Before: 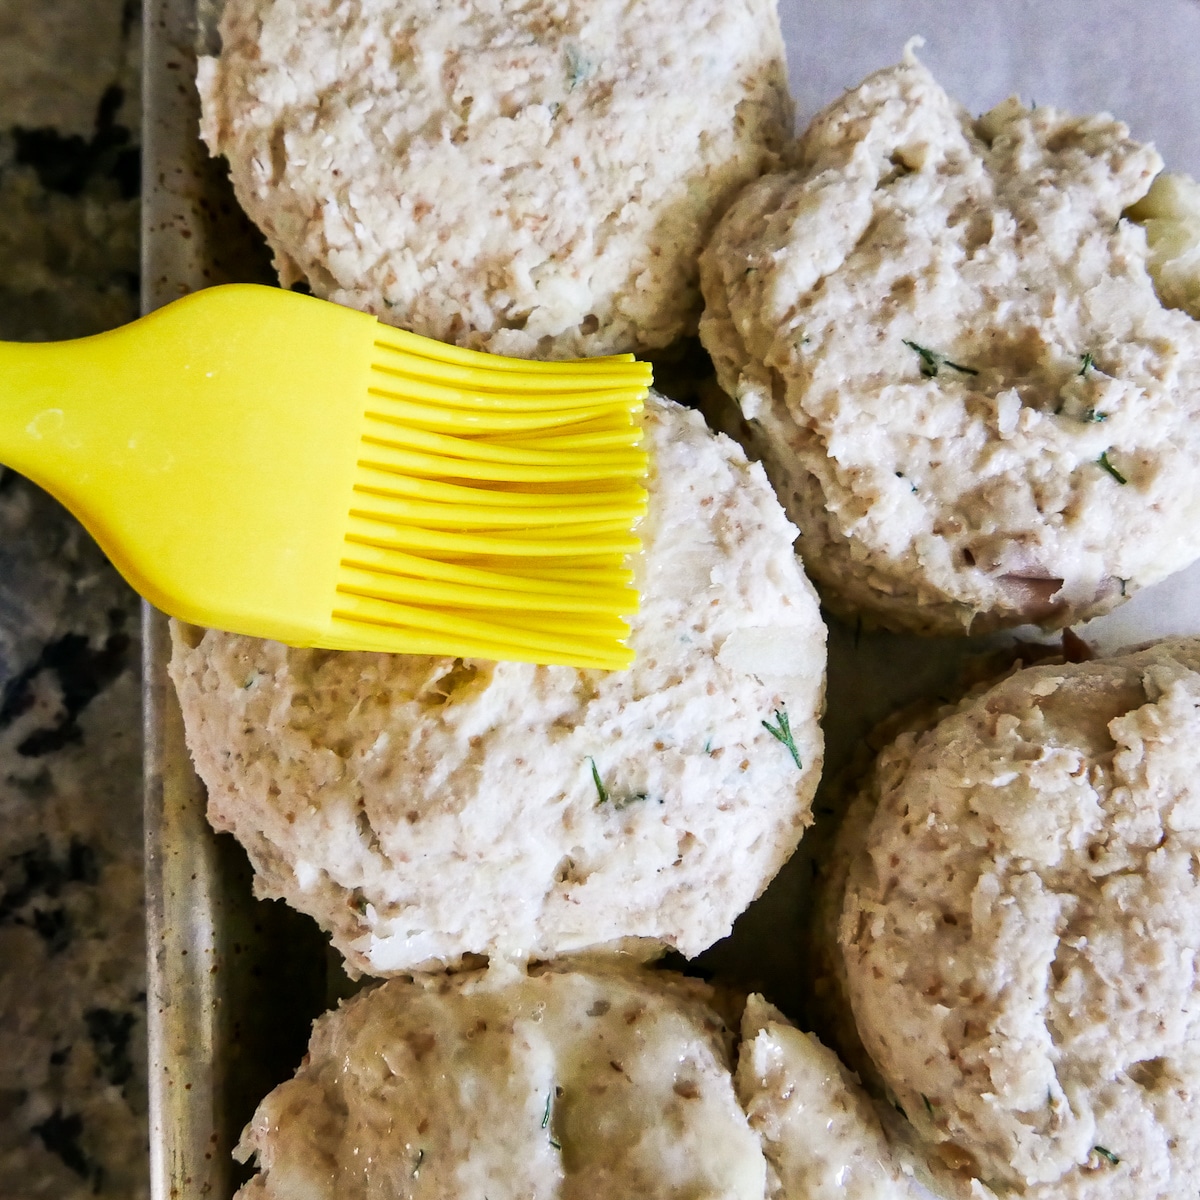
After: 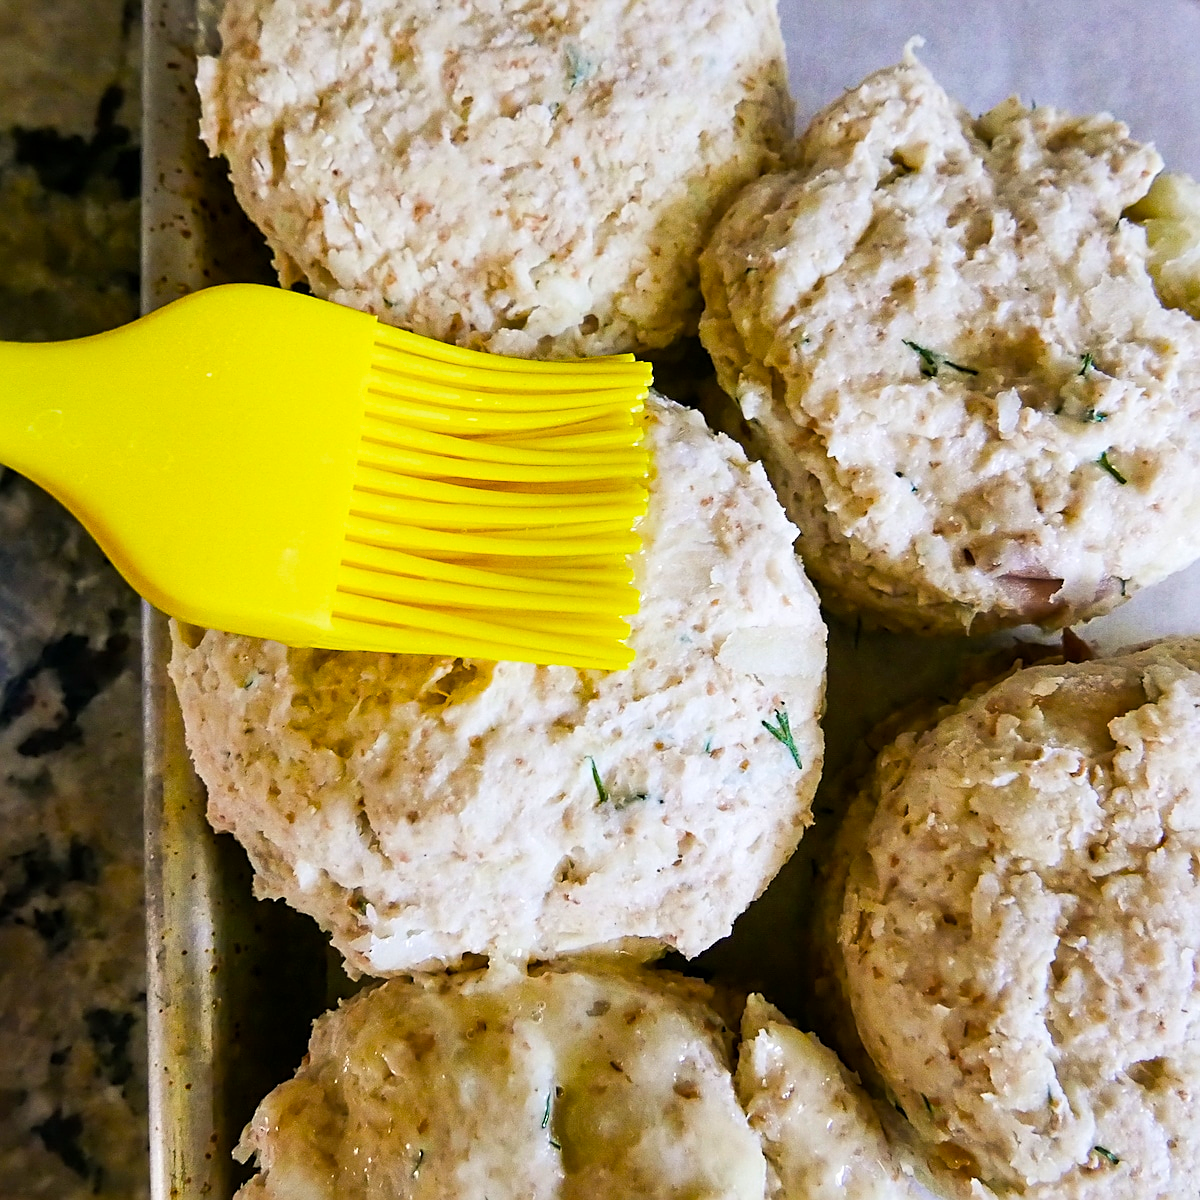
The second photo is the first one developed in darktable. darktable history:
color balance rgb: perceptual saturation grading › global saturation 30%, global vibrance 20%
sharpen: on, module defaults
